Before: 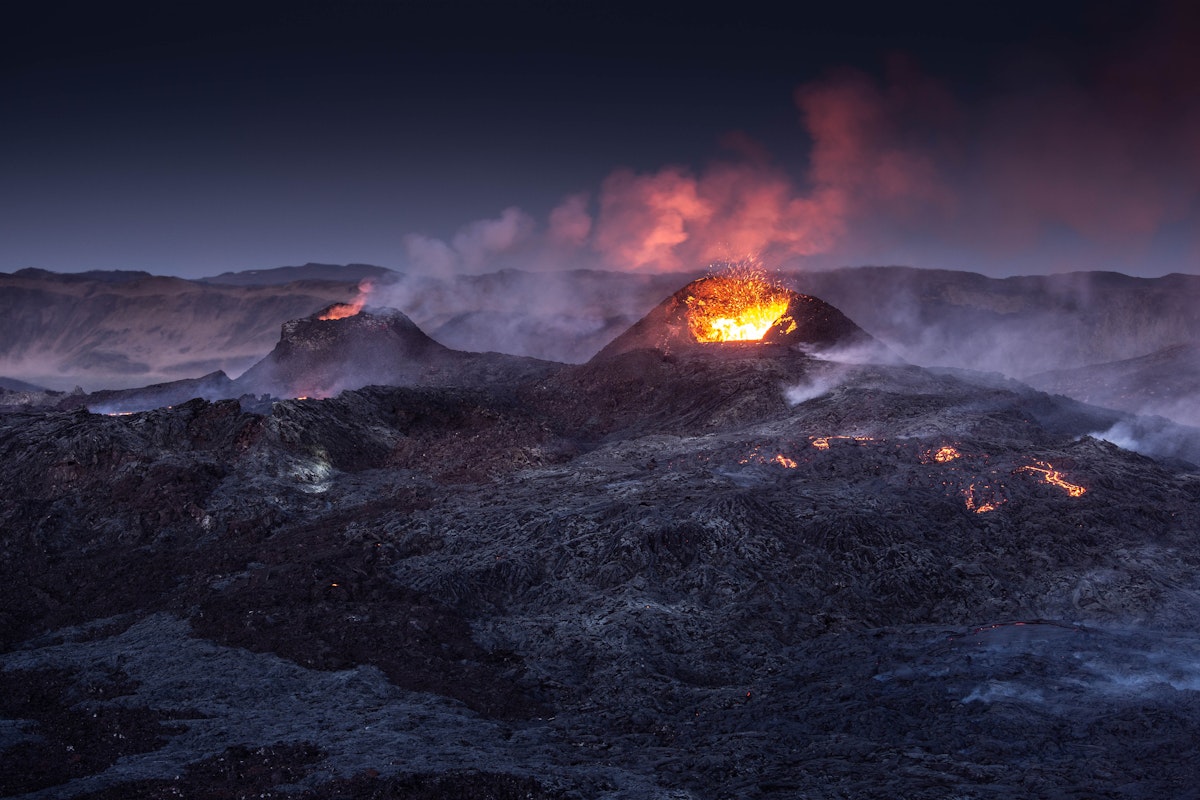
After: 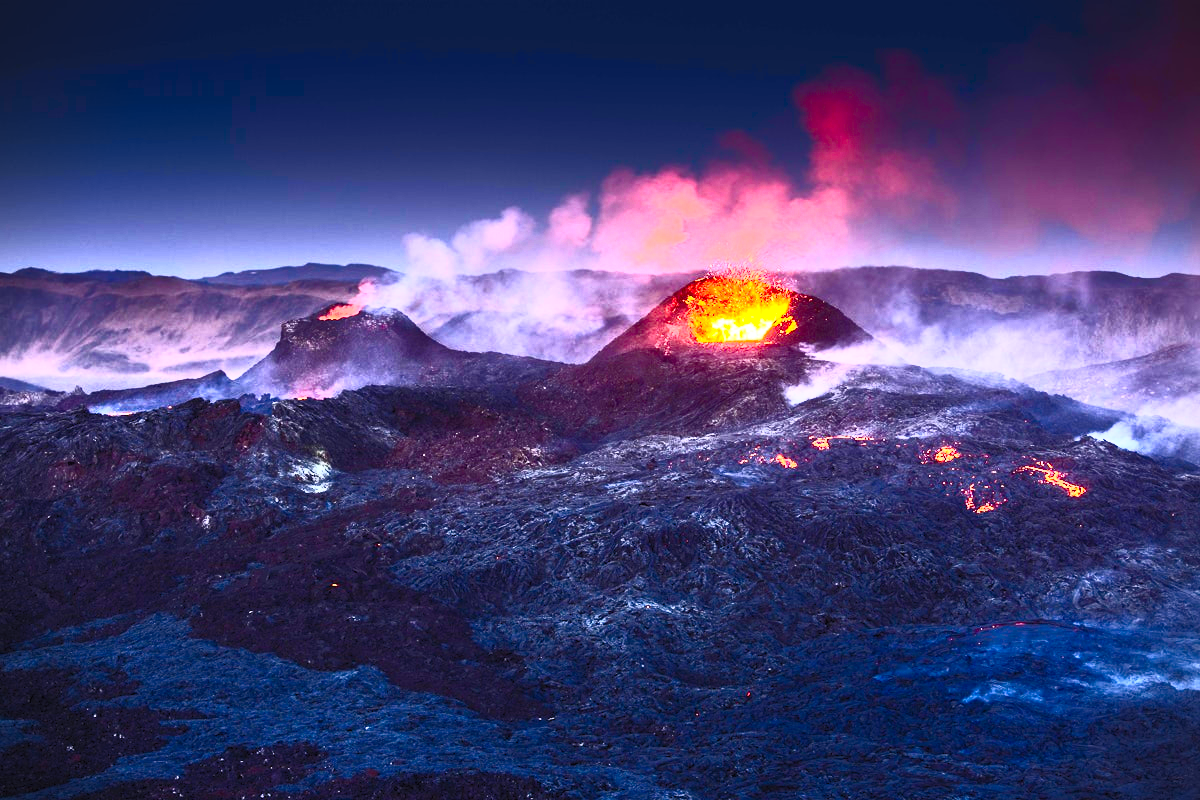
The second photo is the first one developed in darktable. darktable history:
exposure: black level correction 0, exposure 0.7 EV, compensate exposure bias true, compensate highlight preservation false
color balance rgb: perceptual saturation grading › global saturation 20%, perceptual saturation grading › highlights -25%, perceptual saturation grading › shadows 50%
vignetting: fall-off start 91.19%
contrast brightness saturation: contrast 0.83, brightness 0.59, saturation 0.59
